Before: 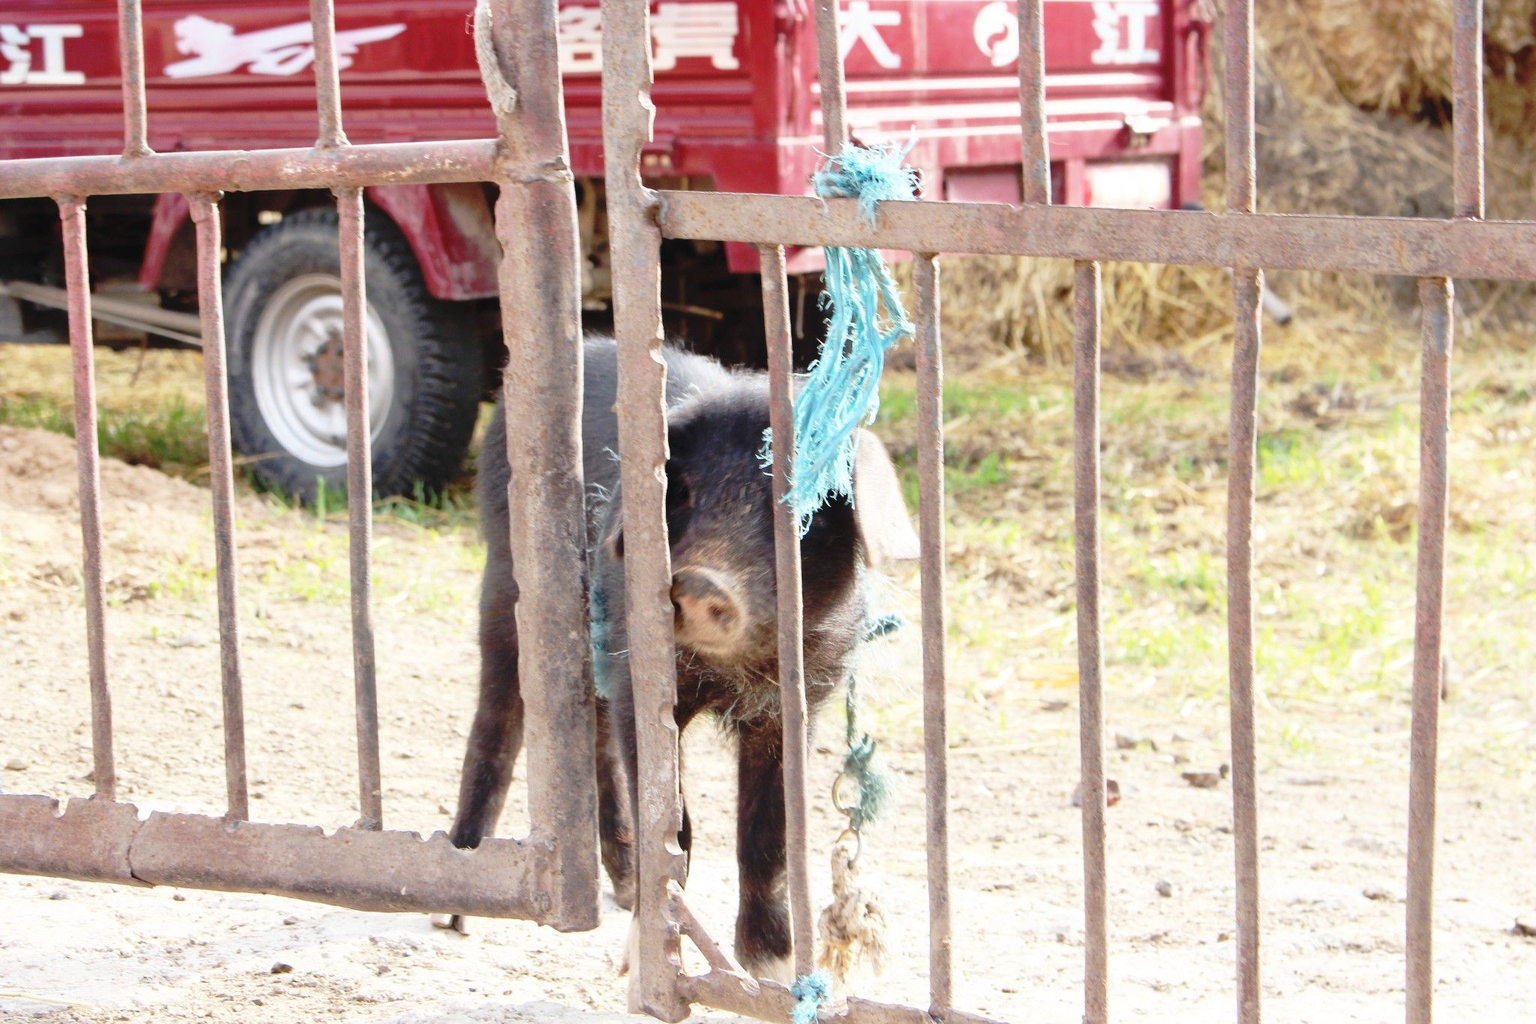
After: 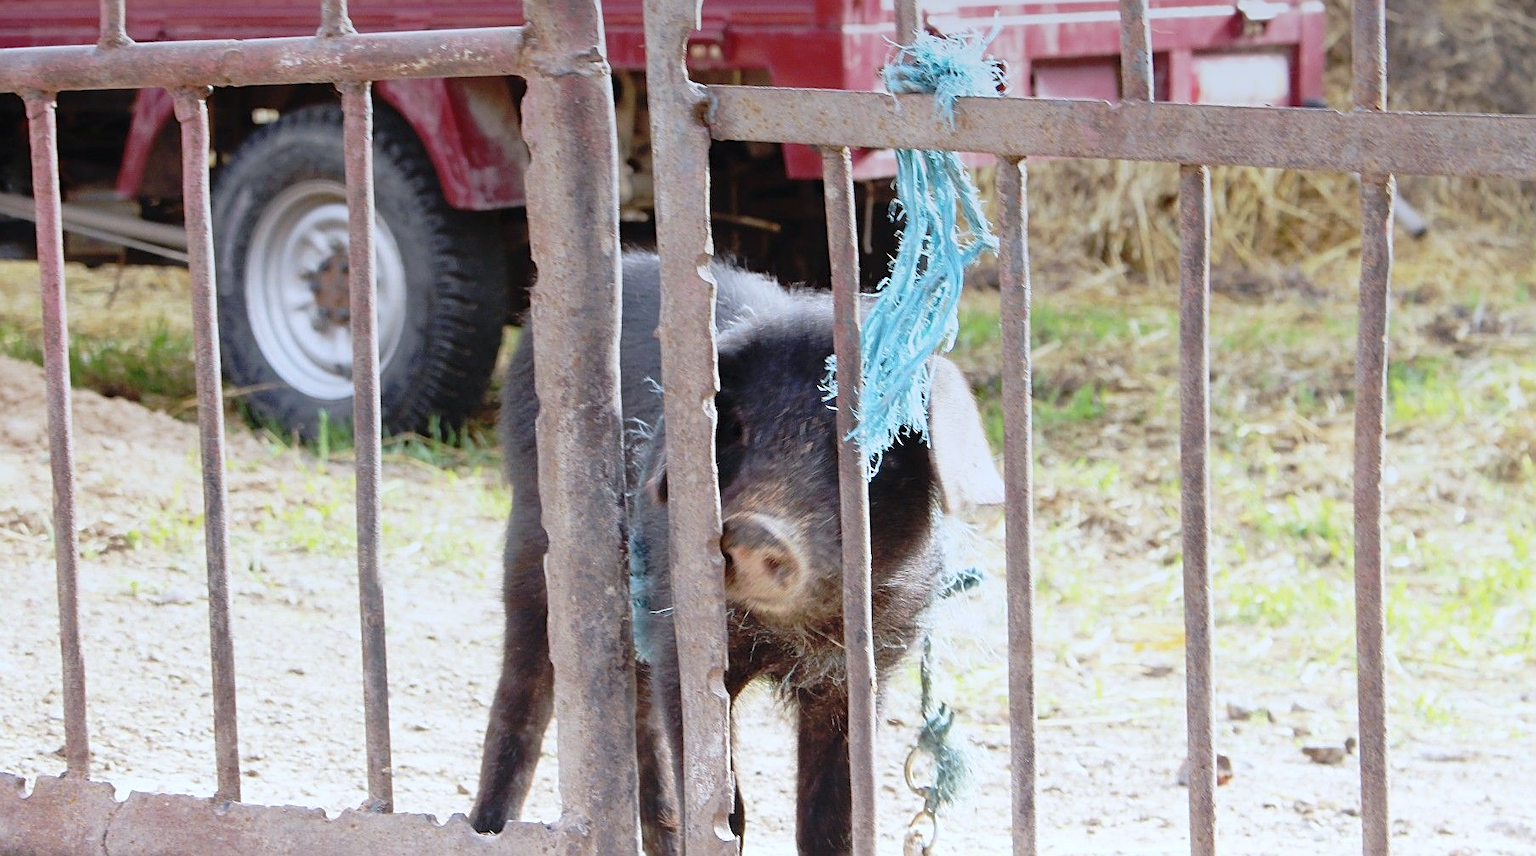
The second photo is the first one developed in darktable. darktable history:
crop and rotate: left 2.425%, top 11.305%, right 9.6%, bottom 15.08%
graduated density: on, module defaults
sharpen: on, module defaults
white balance: red 0.954, blue 1.079
